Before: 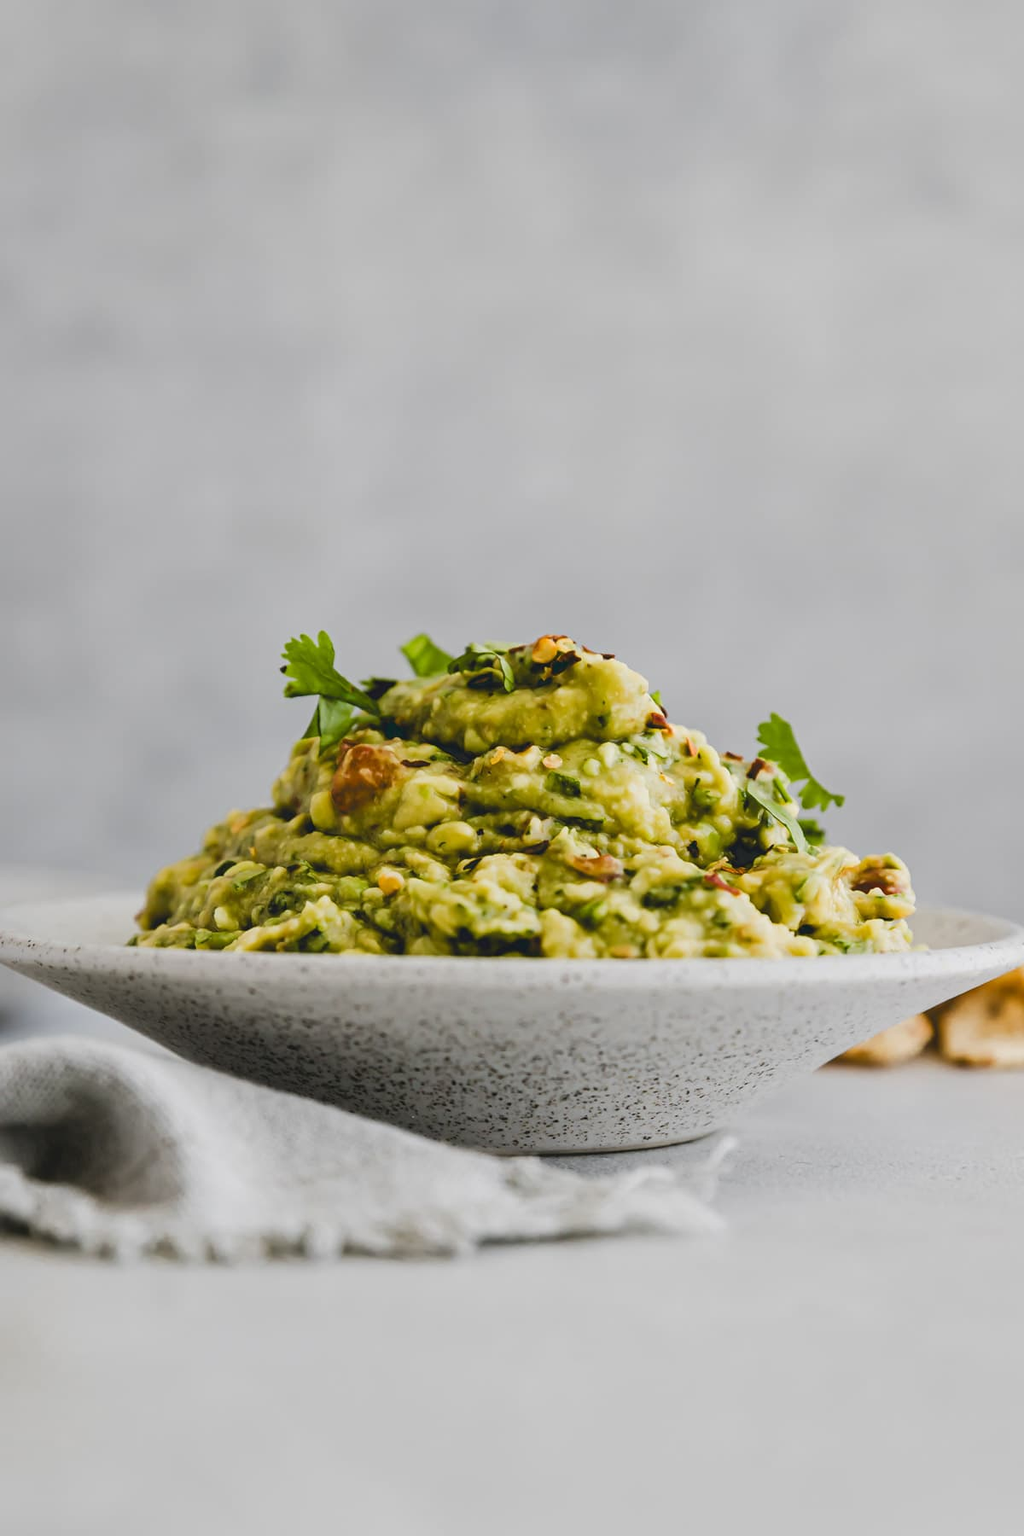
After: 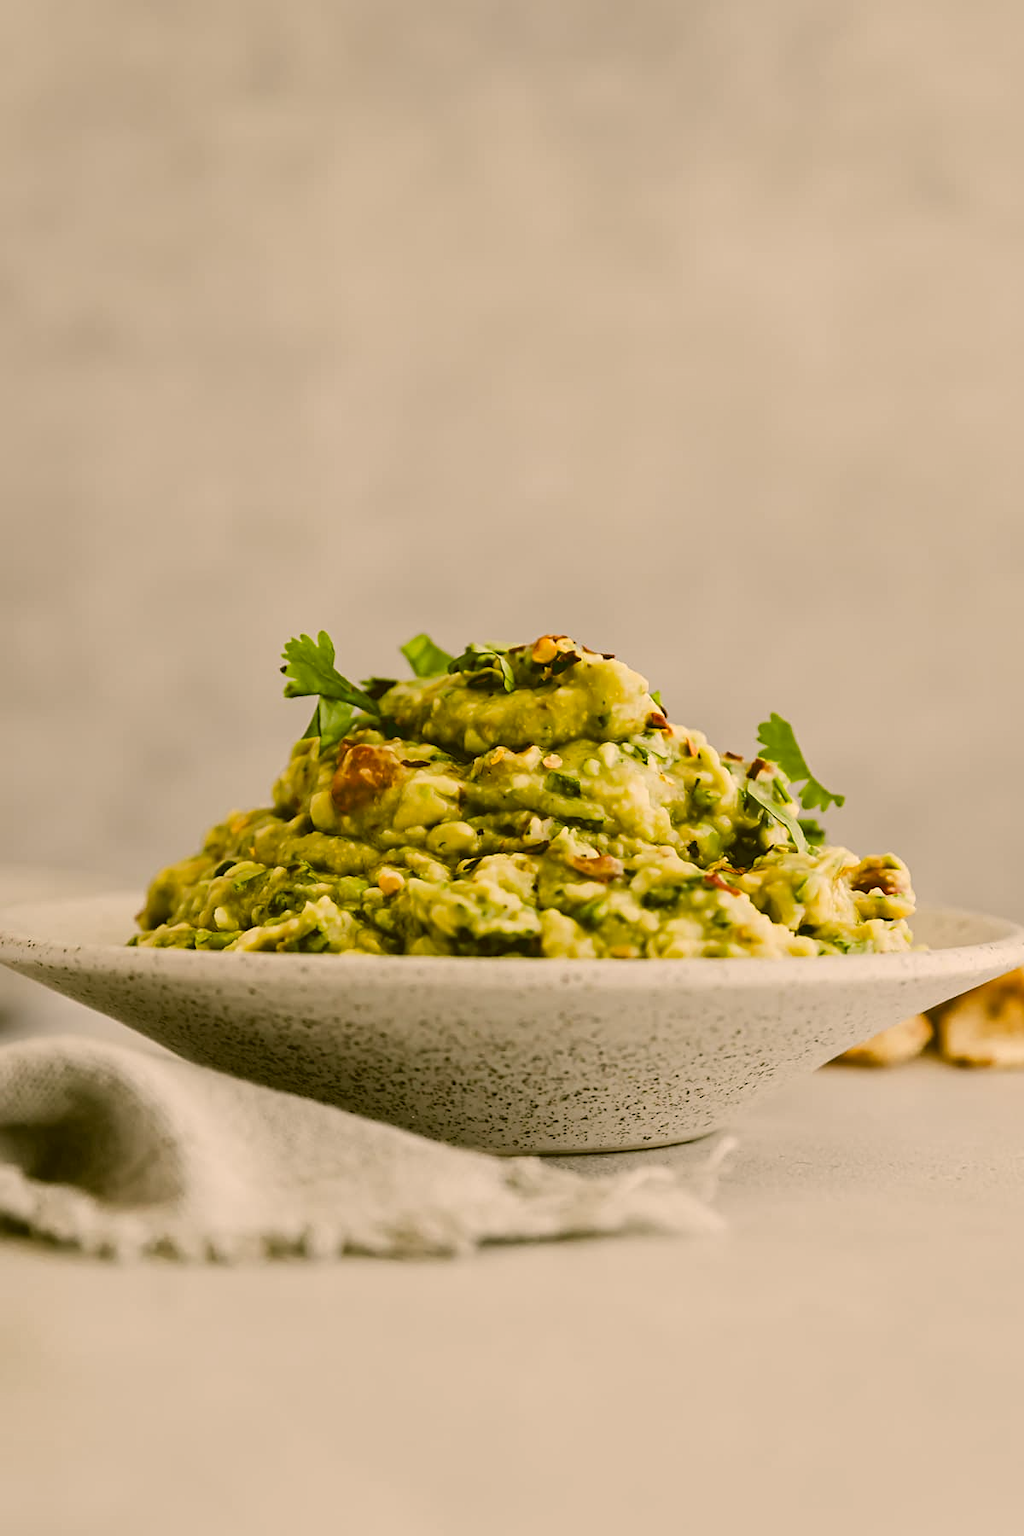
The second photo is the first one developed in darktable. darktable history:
color correction: highlights a* 8.26, highlights b* 15.86, shadows a* -0.663, shadows b* 26.47
sharpen: amount 0.212
